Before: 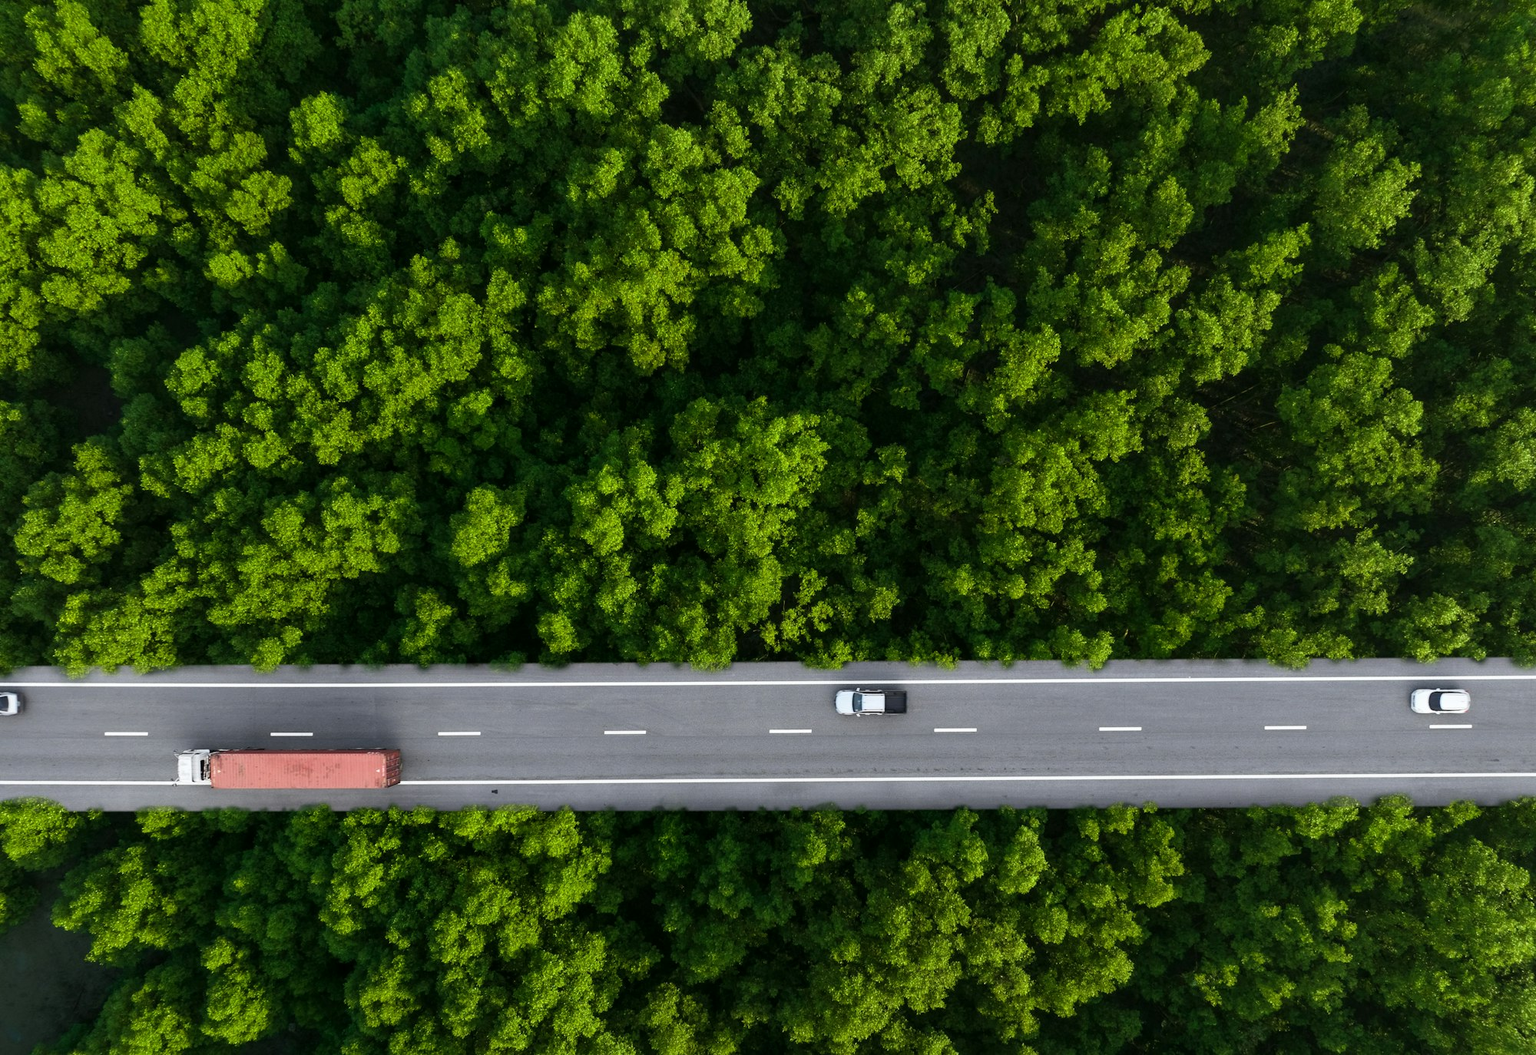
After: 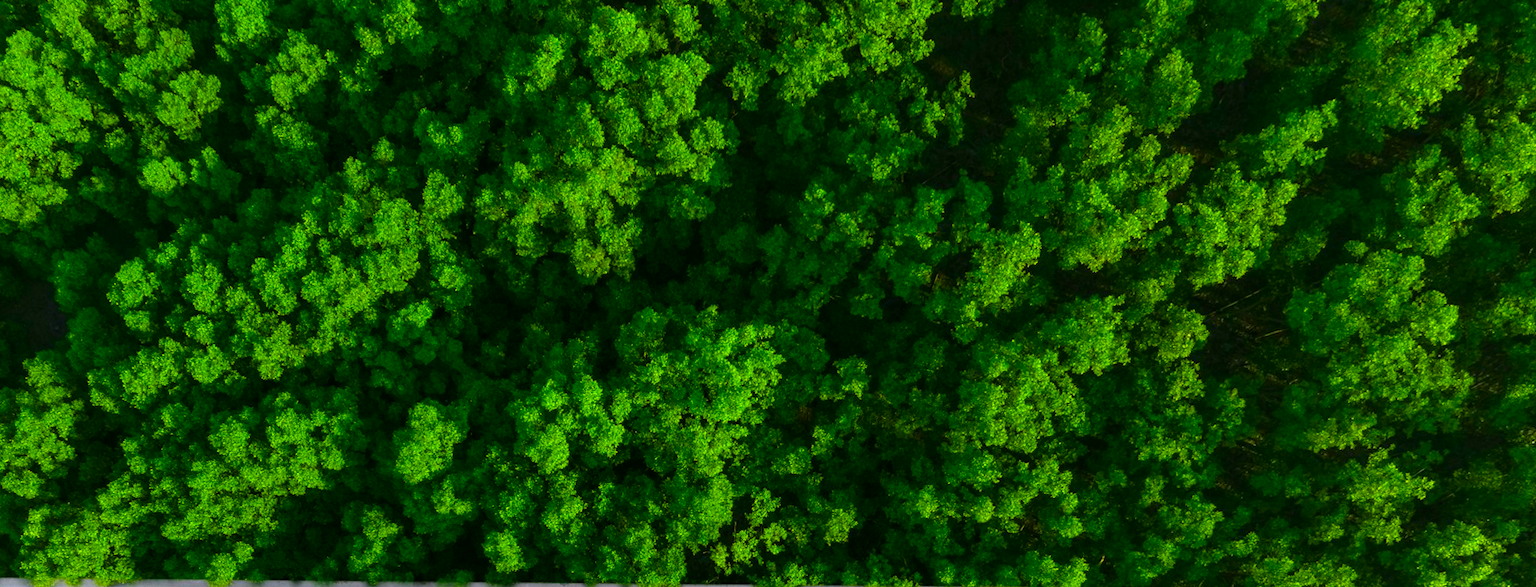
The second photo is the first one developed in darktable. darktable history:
crop and rotate: top 10.605%, bottom 33.274%
exposure: exposure 0.197 EV, compensate highlight preservation false
color correction: saturation 1.8
rotate and perspective: rotation 0.062°, lens shift (vertical) 0.115, lens shift (horizontal) -0.133, crop left 0.047, crop right 0.94, crop top 0.061, crop bottom 0.94
